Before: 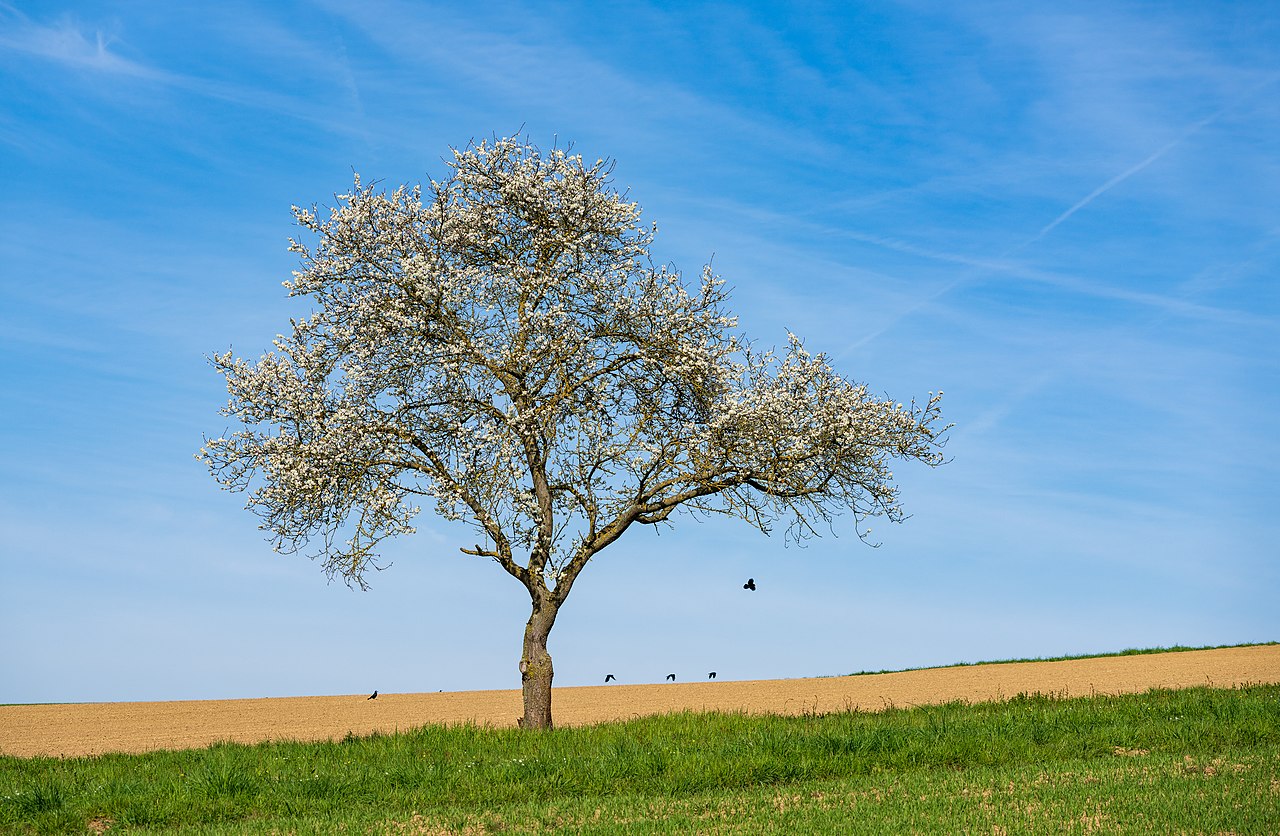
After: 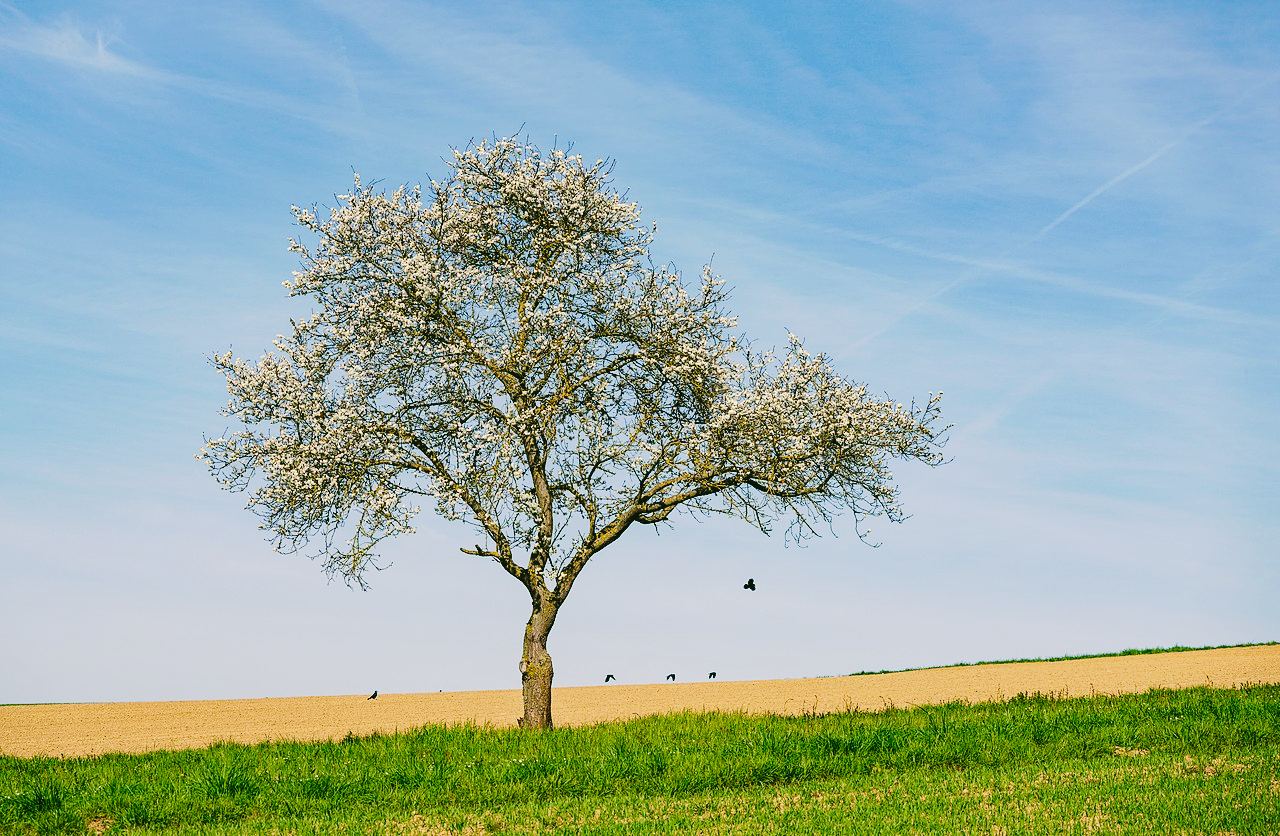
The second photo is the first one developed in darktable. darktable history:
exposure: exposure -0.064 EV, compensate highlight preservation false
tone curve: curves: ch0 [(0, 0) (0.003, 0.054) (0.011, 0.057) (0.025, 0.056) (0.044, 0.062) (0.069, 0.071) (0.1, 0.088) (0.136, 0.111) (0.177, 0.146) (0.224, 0.19) (0.277, 0.261) (0.335, 0.363) (0.399, 0.458) (0.468, 0.562) (0.543, 0.653) (0.623, 0.725) (0.709, 0.801) (0.801, 0.853) (0.898, 0.915) (1, 1)], preserve colors none
color correction: highlights a* 4.02, highlights b* 4.98, shadows a* -7.55, shadows b* 4.98
